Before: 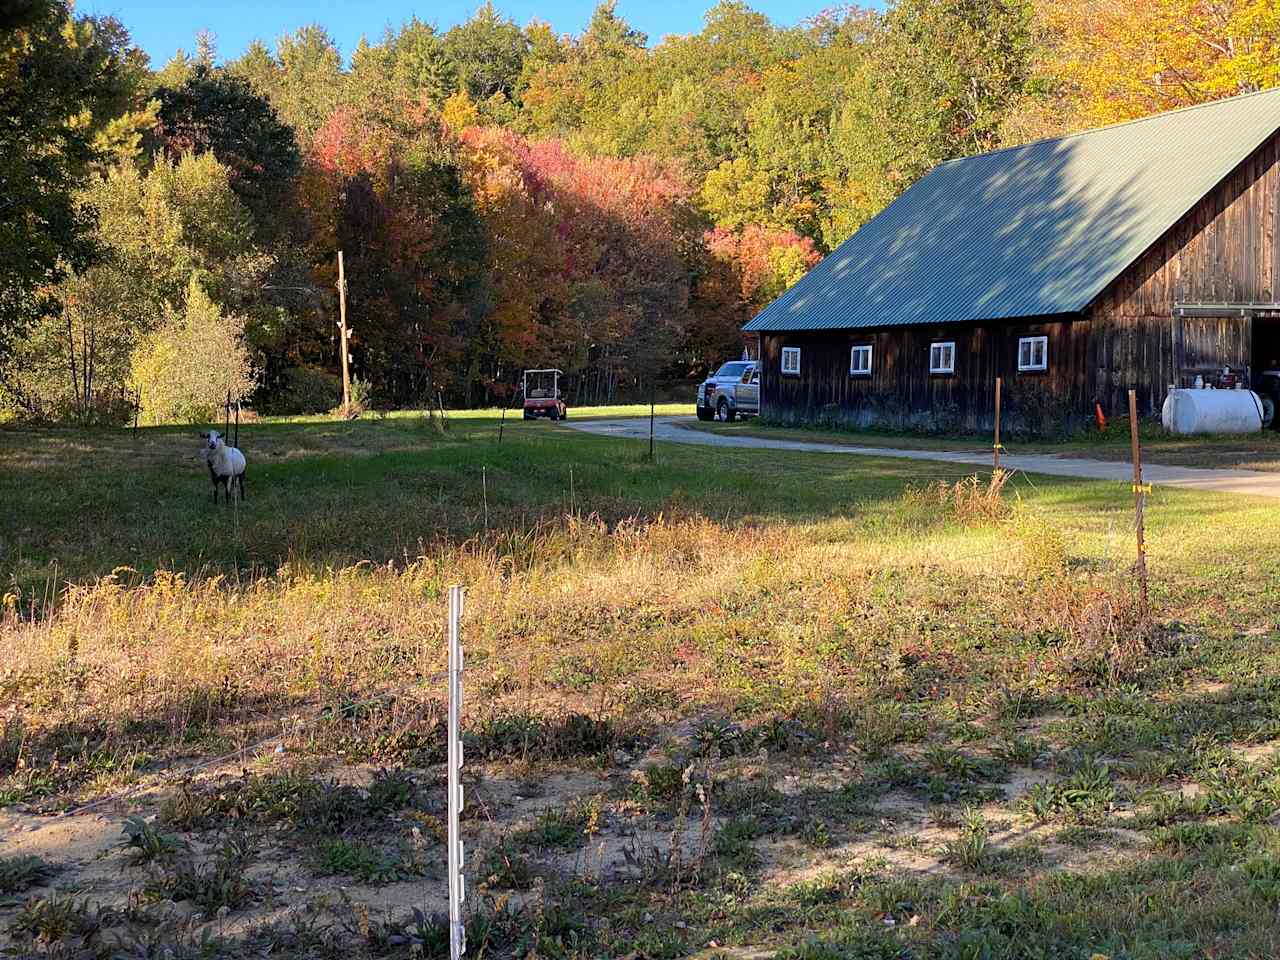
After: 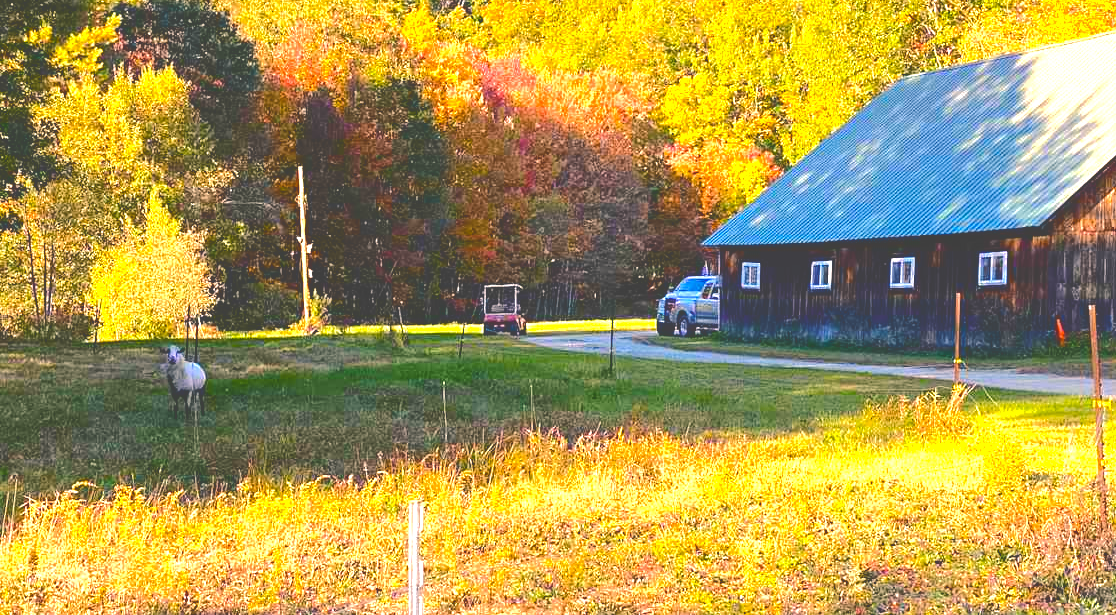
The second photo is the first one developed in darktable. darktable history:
crop: left 3.141%, top 8.955%, right 9.654%, bottom 26.911%
exposure: black level correction -0.002, exposure 0.529 EV, compensate highlight preservation false
color balance rgb: highlights gain › chroma 3.075%, highlights gain › hue 54.56°, linear chroma grading › global chroma 15.16%, perceptual saturation grading › global saturation 18.025%, global vibrance 9.488%
tone curve: curves: ch0 [(0, 0) (0.003, 0.264) (0.011, 0.264) (0.025, 0.265) (0.044, 0.269) (0.069, 0.273) (0.1, 0.28) (0.136, 0.292) (0.177, 0.309) (0.224, 0.336) (0.277, 0.371) (0.335, 0.412) (0.399, 0.469) (0.468, 0.533) (0.543, 0.595) (0.623, 0.66) (0.709, 0.73) (0.801, 0.8) (0.898, 0.854) (1, 1)], color space Lab, independent channels, preserve colors none
tone equalizer: -8 EV -0.785 EV, -7 EV -0.675 EV, -6 EV -0.636 EV, -5 EV -0.418 EV, -3 EV 0.377 EV, -2 EV 0.6 EV, -1 EV 0.681 EV, +0 EV 0.72 EV
levels: mode automatic, levels [0, 0.498, 1]
